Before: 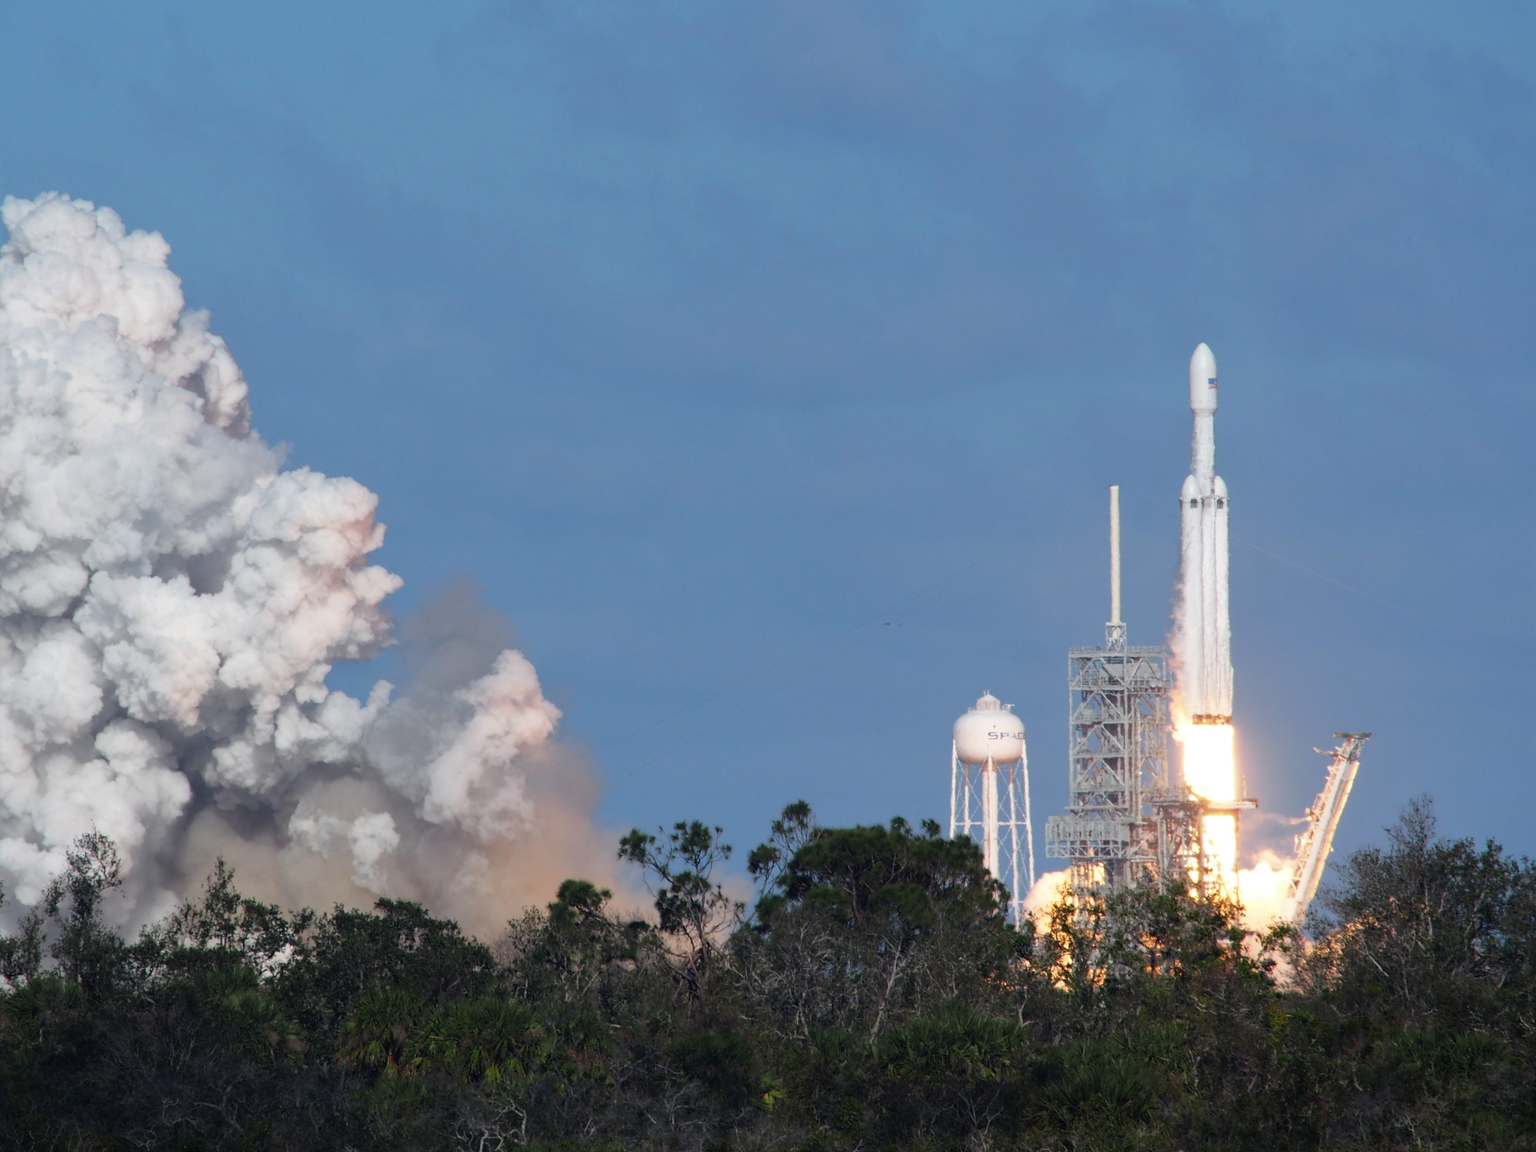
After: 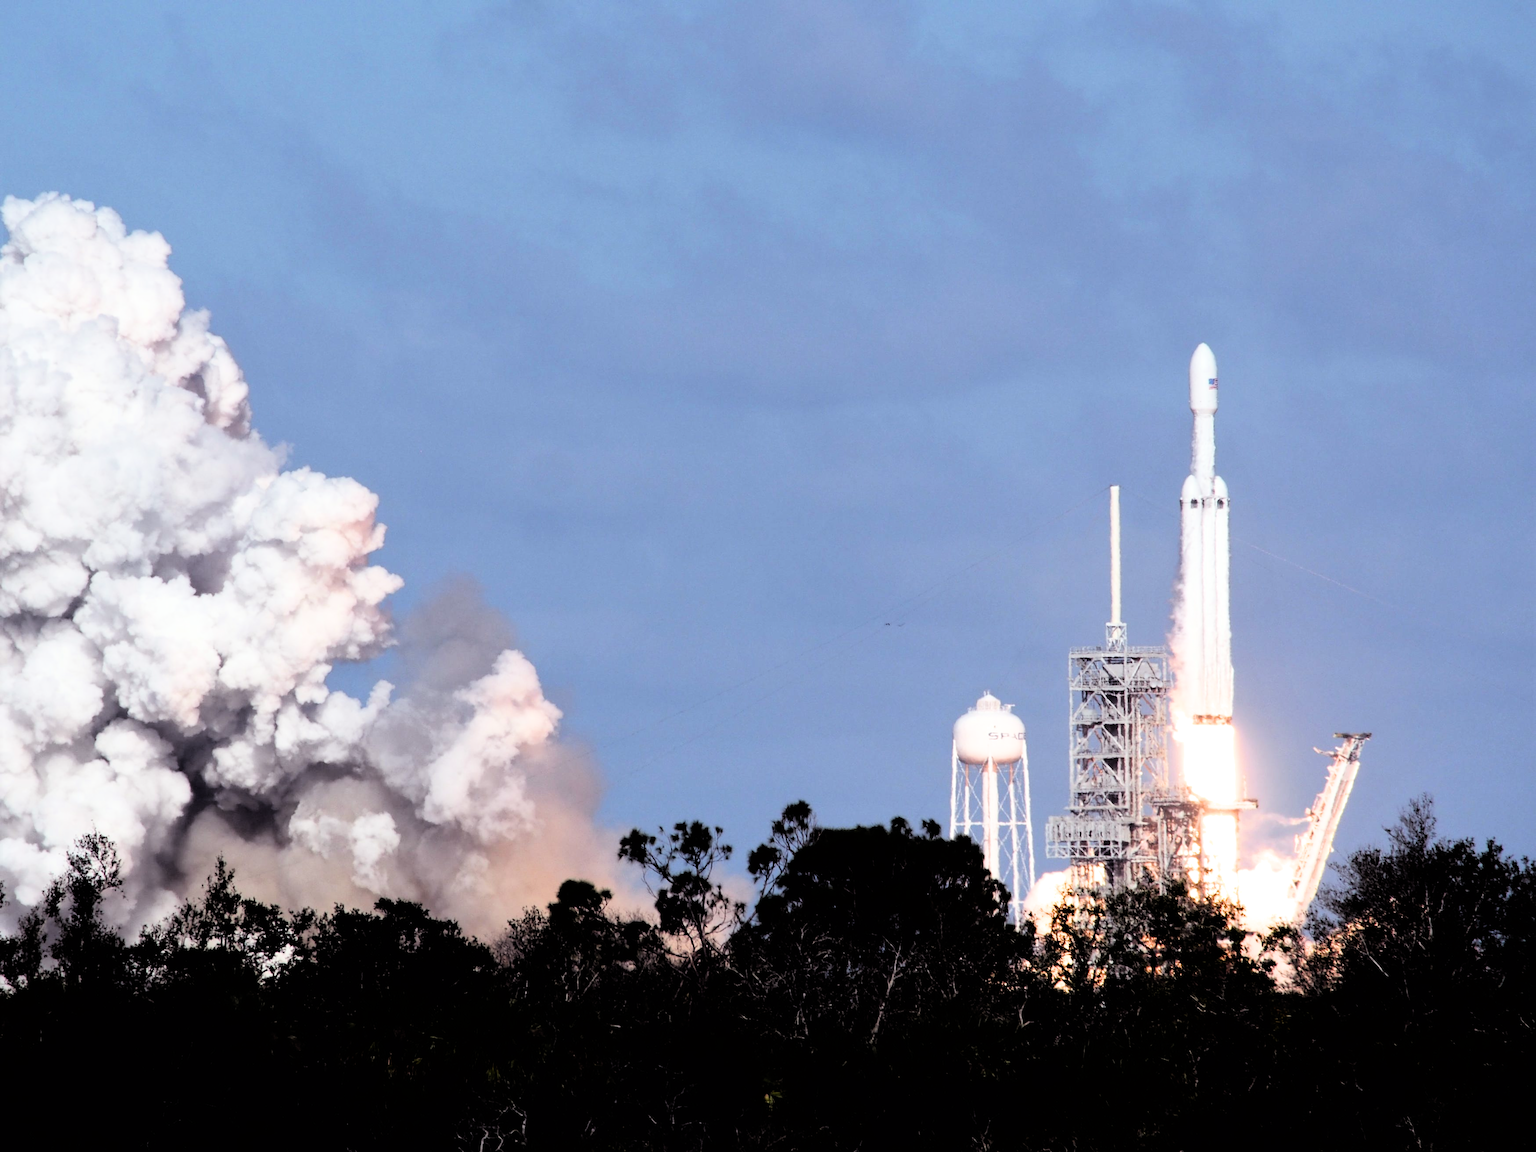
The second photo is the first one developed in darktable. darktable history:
color balance rgb: power › luminance -7.622%, power › chroma 1.327%, power › hue 330.3°, perceptual saturation grading › global saturation 0.924%
filmic rgb: black relative exposure -3.97 EV, white relative exposure 2.99 EV, hardness 3, contrast 1.495
tone equalizer: -8 EV -0.764 EV, -7 EV -0.717 EV, -6 EV -0.631 EV, -5 EV -0.376 EV, -3 EV 0.399 EV, -2 EV 0.6 EV, -1 EV 0.688 EV, +0 EV 0.744 EV, edges refinement/feathering 500, mask exposure compensation -1.57 EV, preserve details no
